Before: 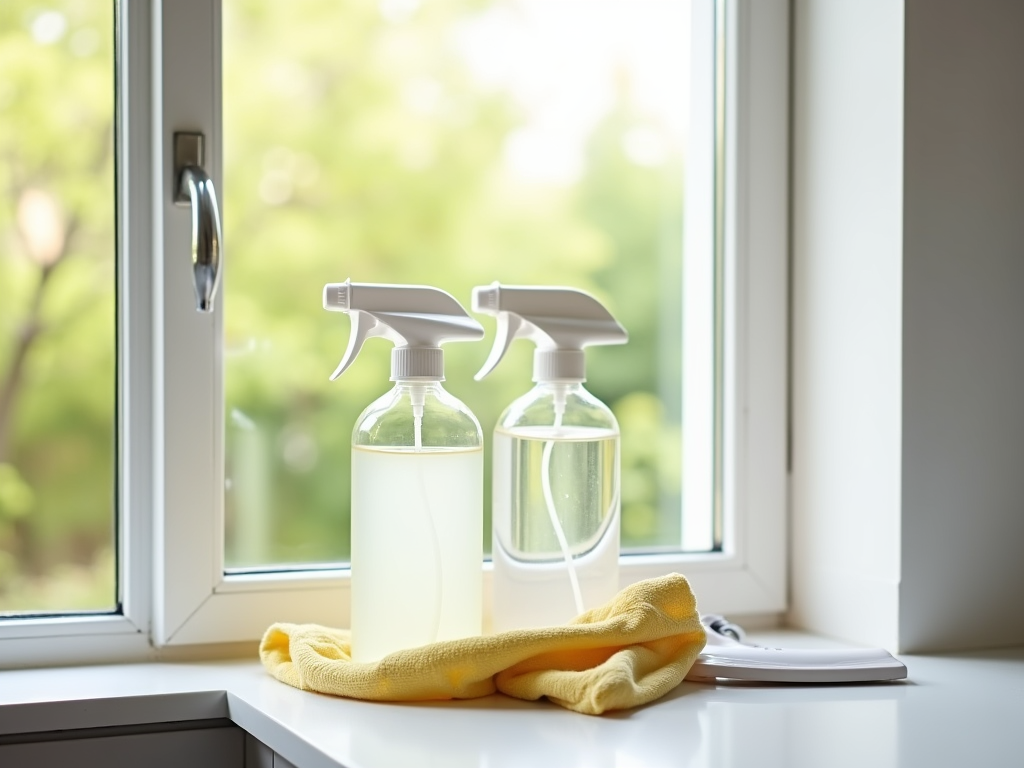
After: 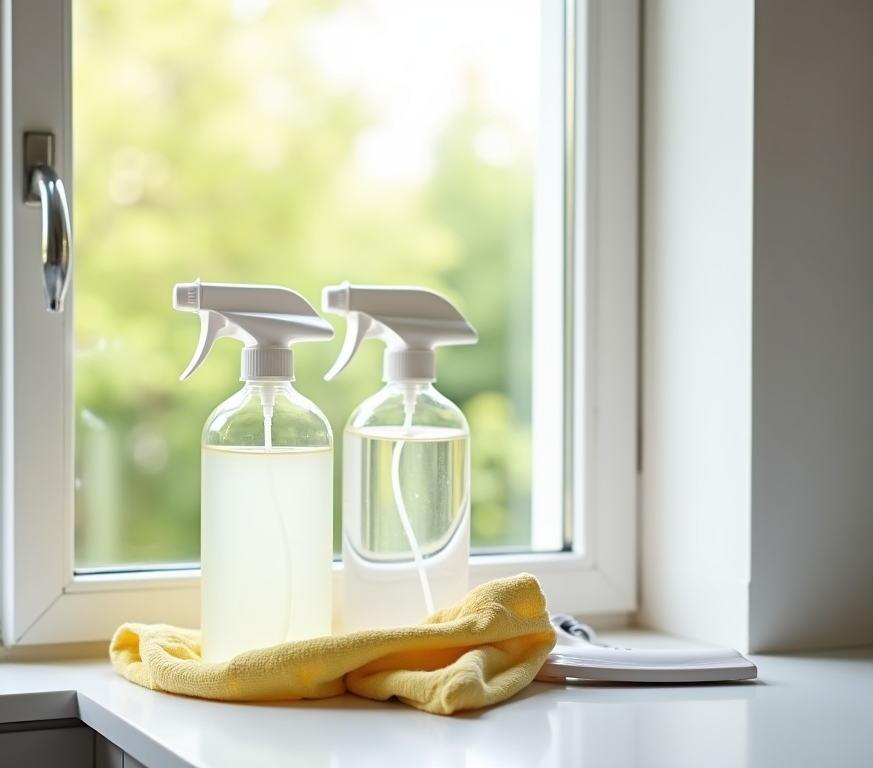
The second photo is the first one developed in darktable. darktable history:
crop and rotate: left 14.726%
